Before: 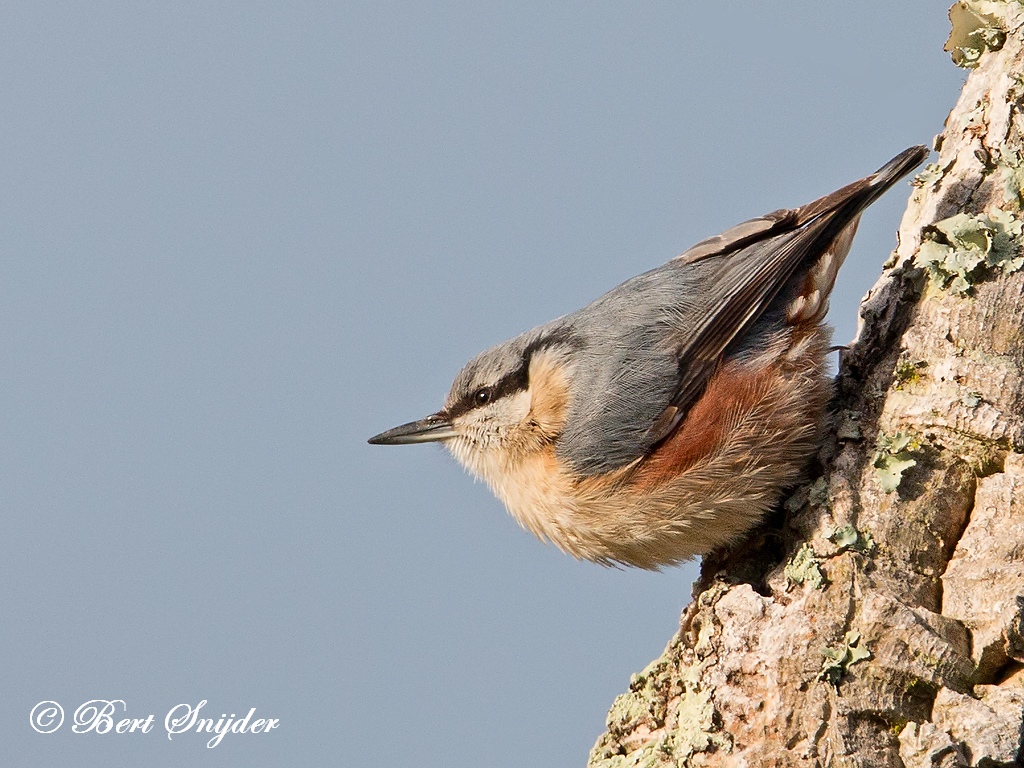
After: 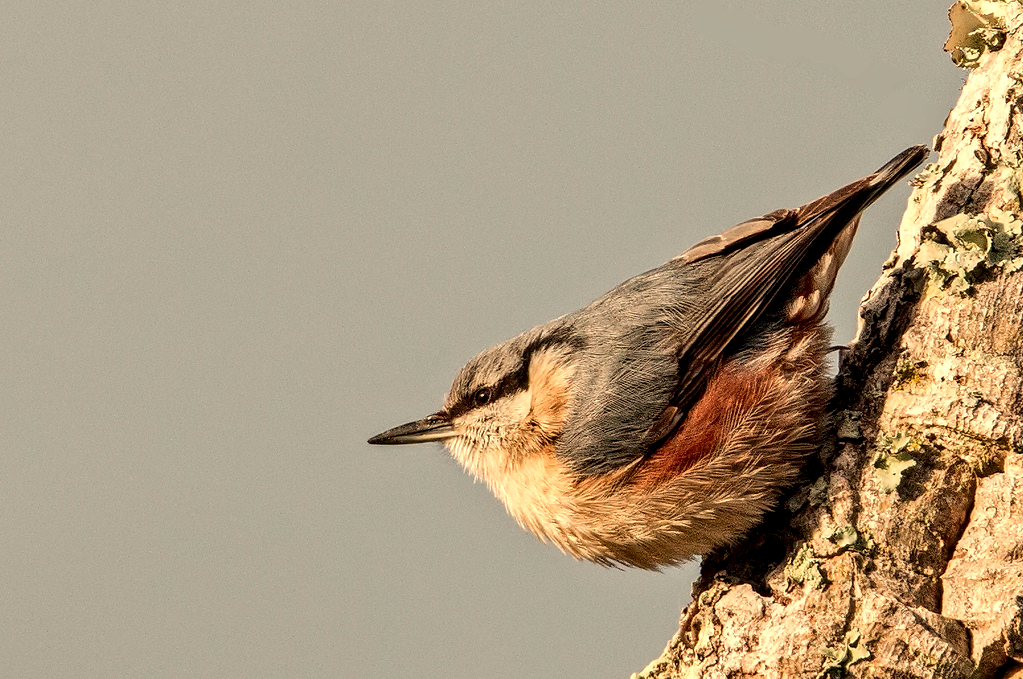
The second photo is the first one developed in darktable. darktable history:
crop and rotate: top 0%, bottom 11.49%
local contrast: highlights 20%, shadows 70%, detail 170%
white balance: red 1.138, green 0.996, blue 0.812
